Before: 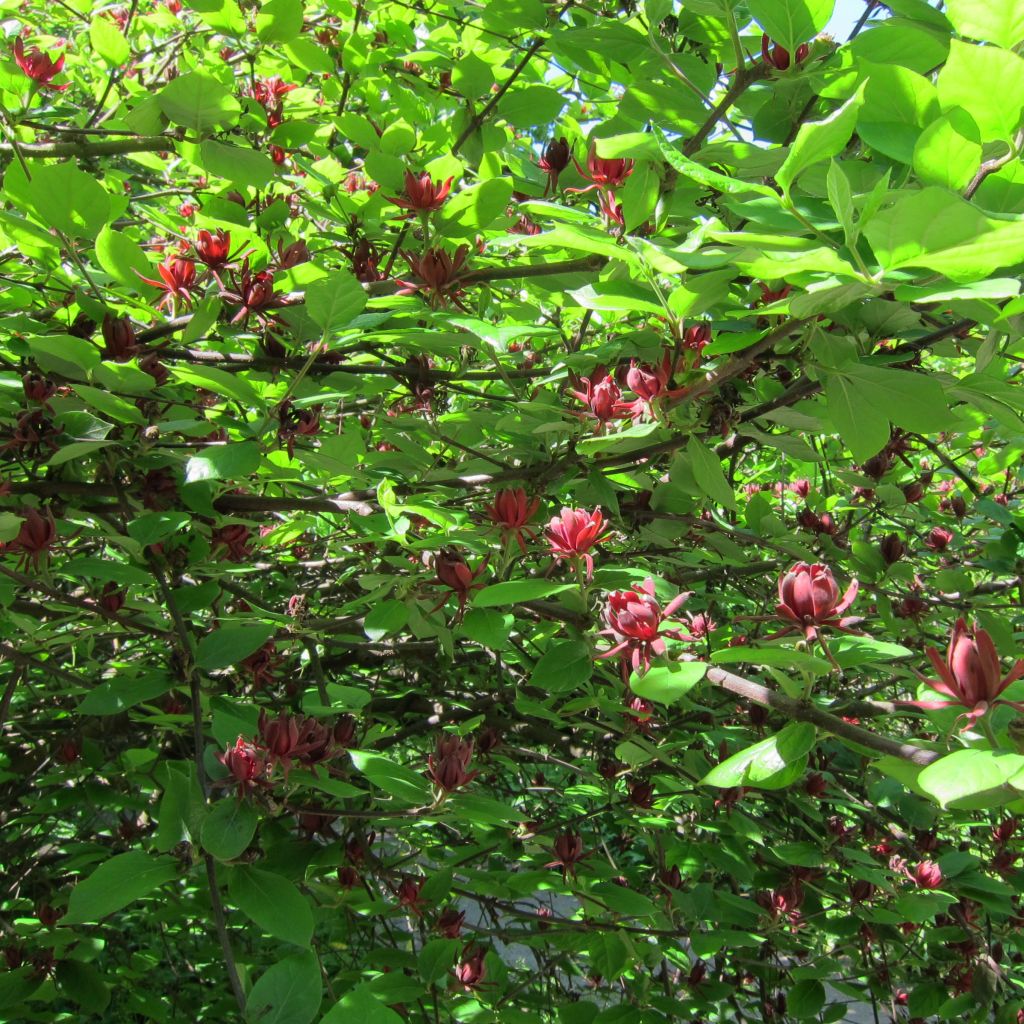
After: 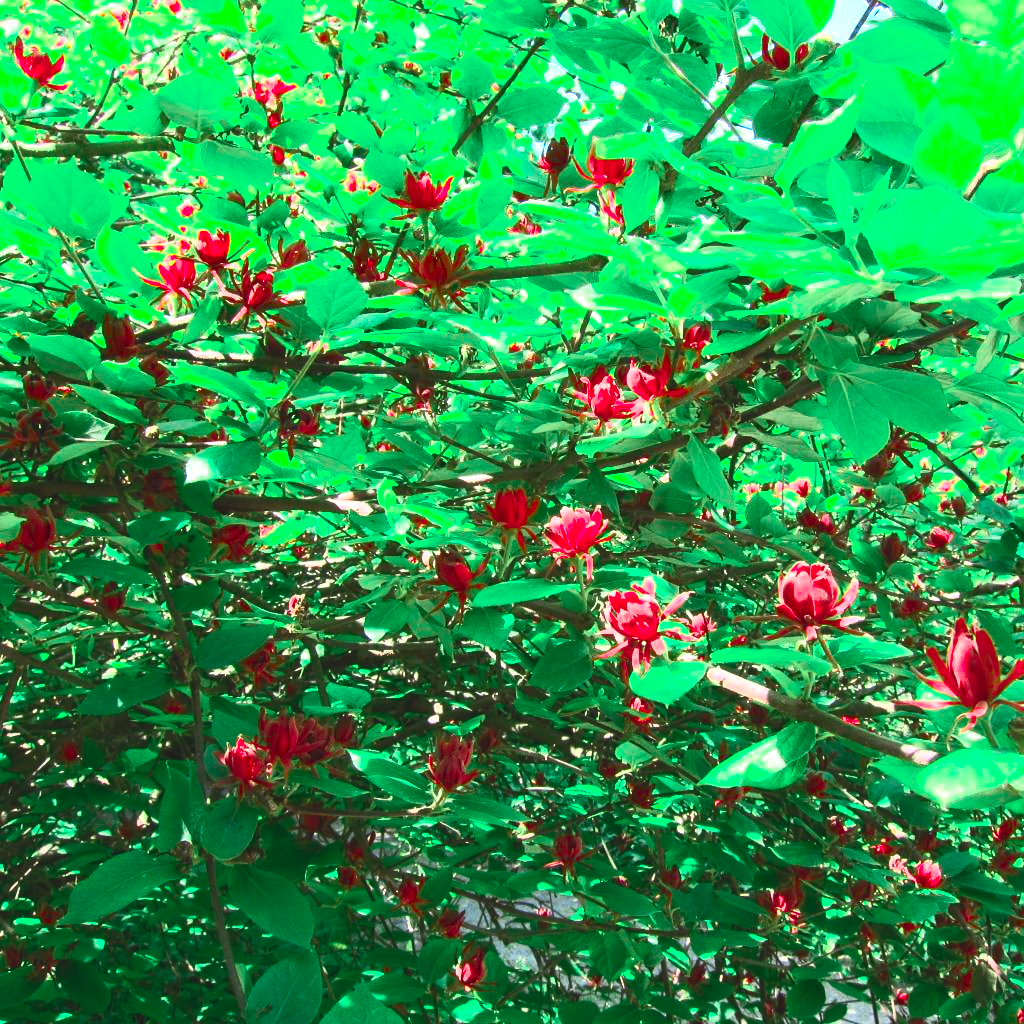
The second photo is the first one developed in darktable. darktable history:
color zones: curves: ch0 [(0, 0.466) (0.128, 0.466) (0.25, 0.5) (0.375, 0.456) (0.5, 0.5) (0.625, 0.5) (0.737, 0.652) (0.875, 0.5)]; ch1 [(0, 0.603) (0.125, 0.618) (0.261, 0.348) (0.372, 0.353) (0.497, 0.363) (0.611, 0.45) (0.731, 0.427) (0.875, 0.518) (0.998, 0.652)]; ch2 [(0, 0.559) (0.125, 0.451) (0.253, 0.564) (0.37, 0.578) (0.5, 0.466) (0.625, 0.471) (0.731, 0.471) (0.88, 0.485)]
contrast brightness saturation: contrast 1, brightness 1, saturation 1
